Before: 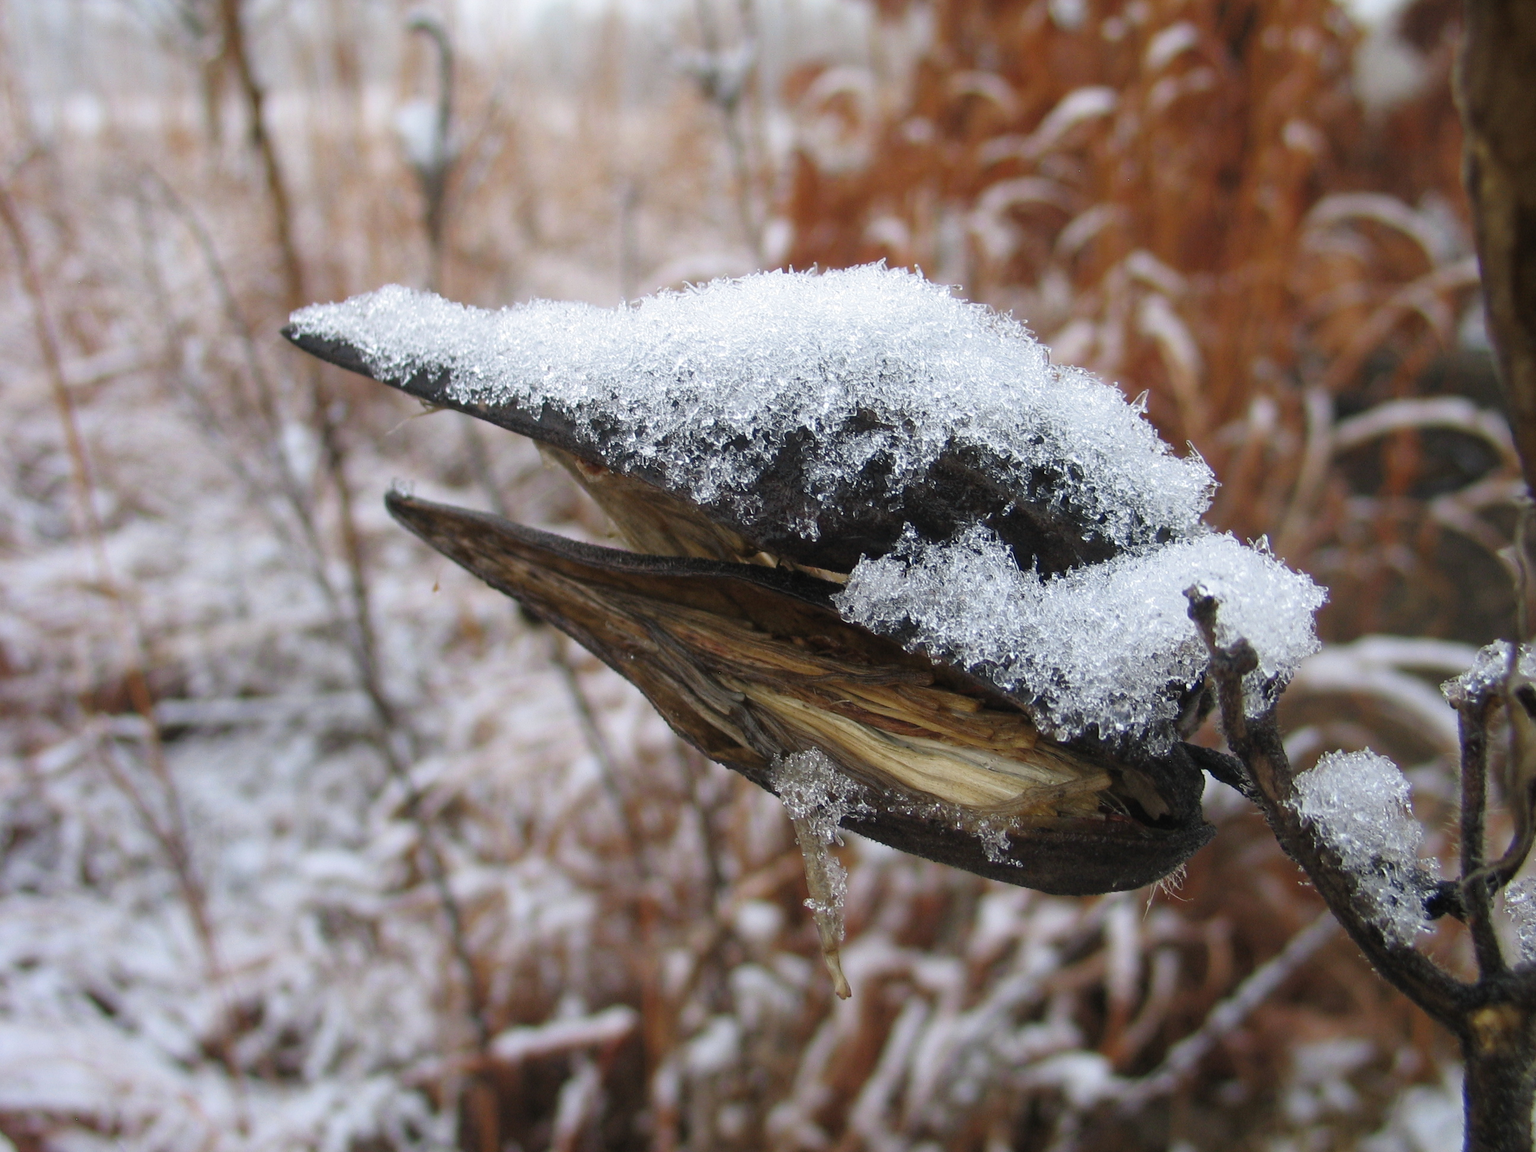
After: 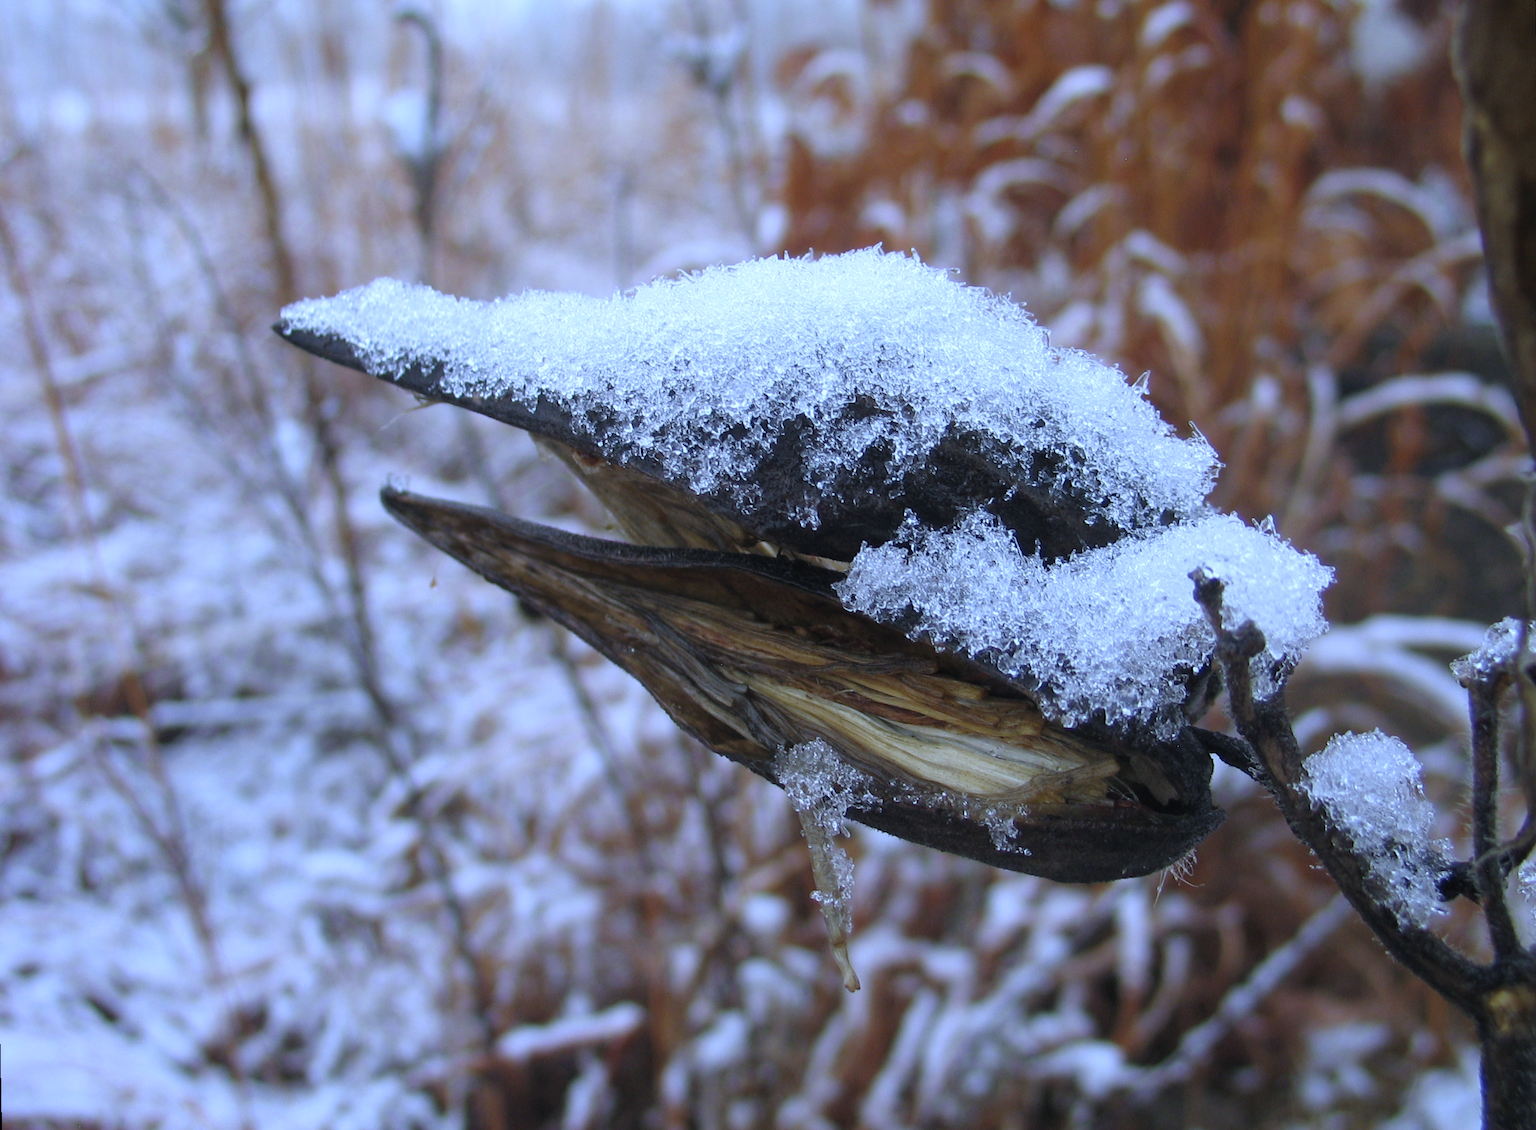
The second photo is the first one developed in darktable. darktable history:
white balance: red 0.871, blue 1.249
rotate and perspective: rotation -1°, crop left 0.011, crop right 0.989, crop top 0.025, crop bottom 0.975
